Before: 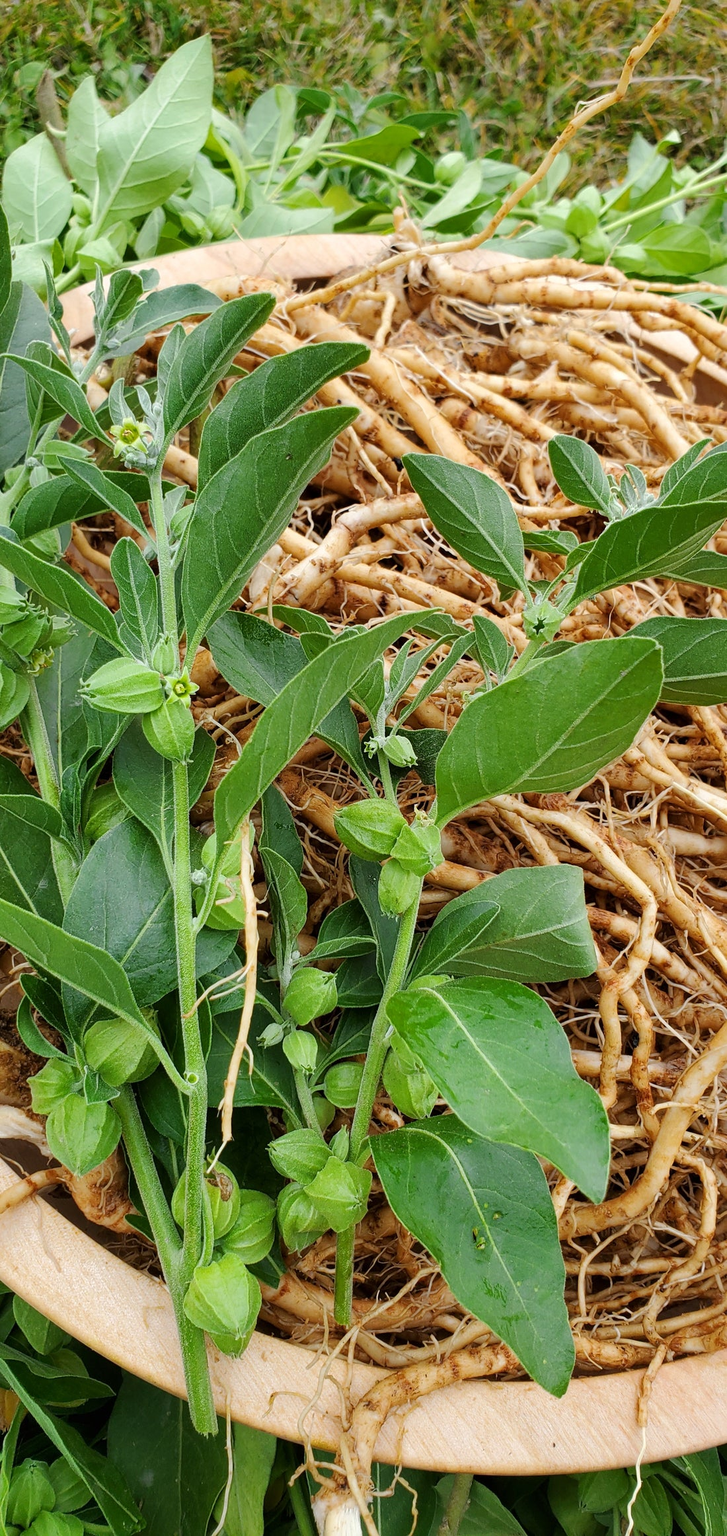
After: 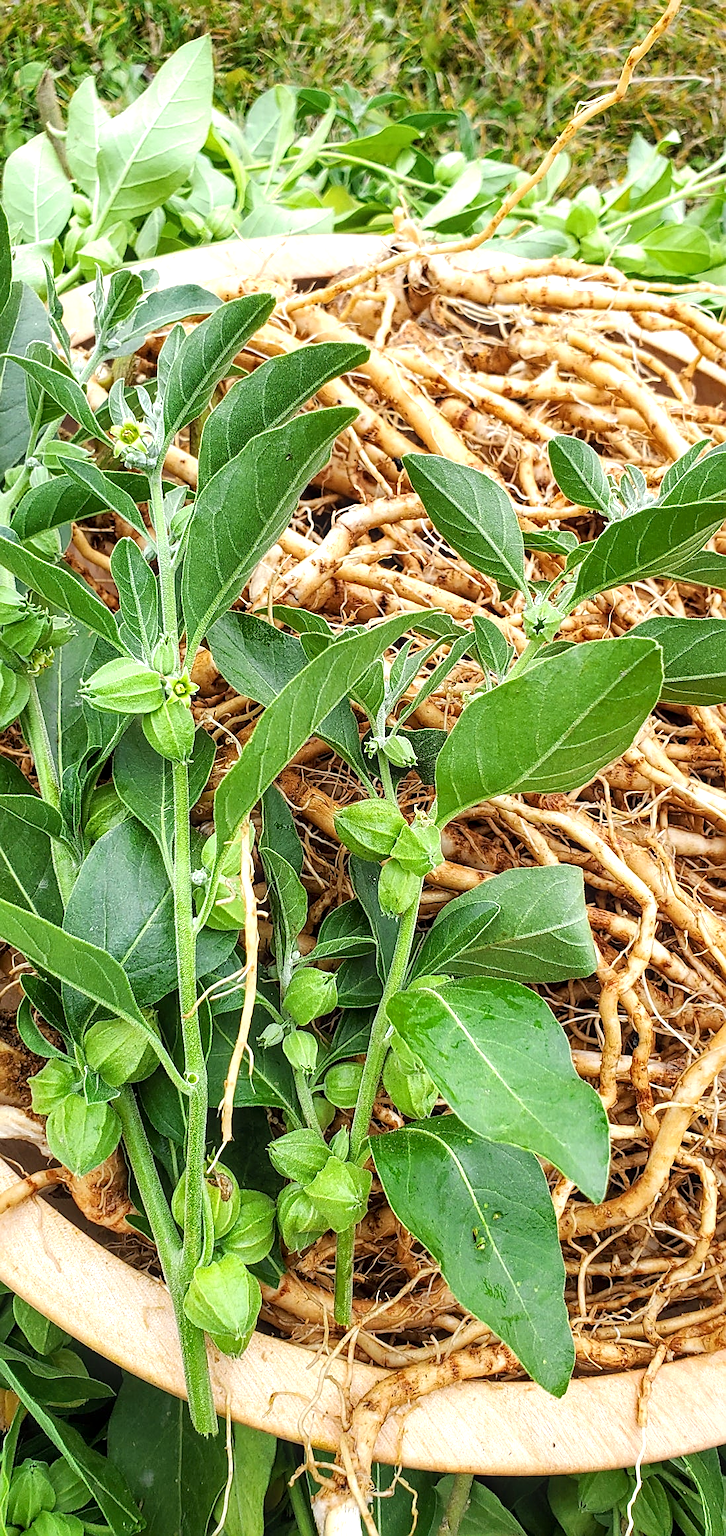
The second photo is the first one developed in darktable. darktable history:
exposure: exposure 0.6 EV, compensate highlight preservation false
local contrast: on, module defaults
sharpen: on, module defaults
